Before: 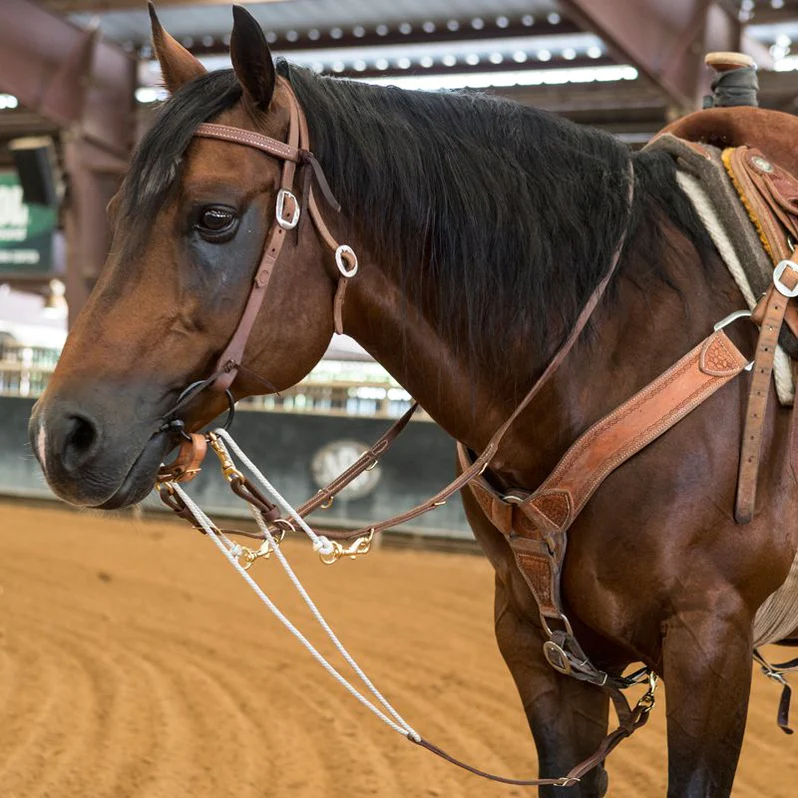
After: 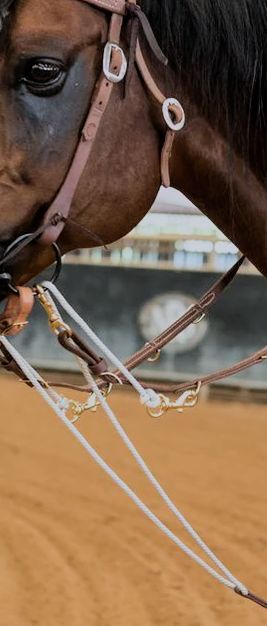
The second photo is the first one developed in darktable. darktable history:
color correction: highlights a* -0.137, highlights b* -5.91, shadows a* -0.137, shadows b* -0.137
crop and rotate: left 21.77%, top 18.528%, right 44.676%, bottom 2.997%
filmic rgb: black relative exposure -7.15 EV, white relative exposure 5.36 EV, hardness 3.02, color science v6 (2022)
